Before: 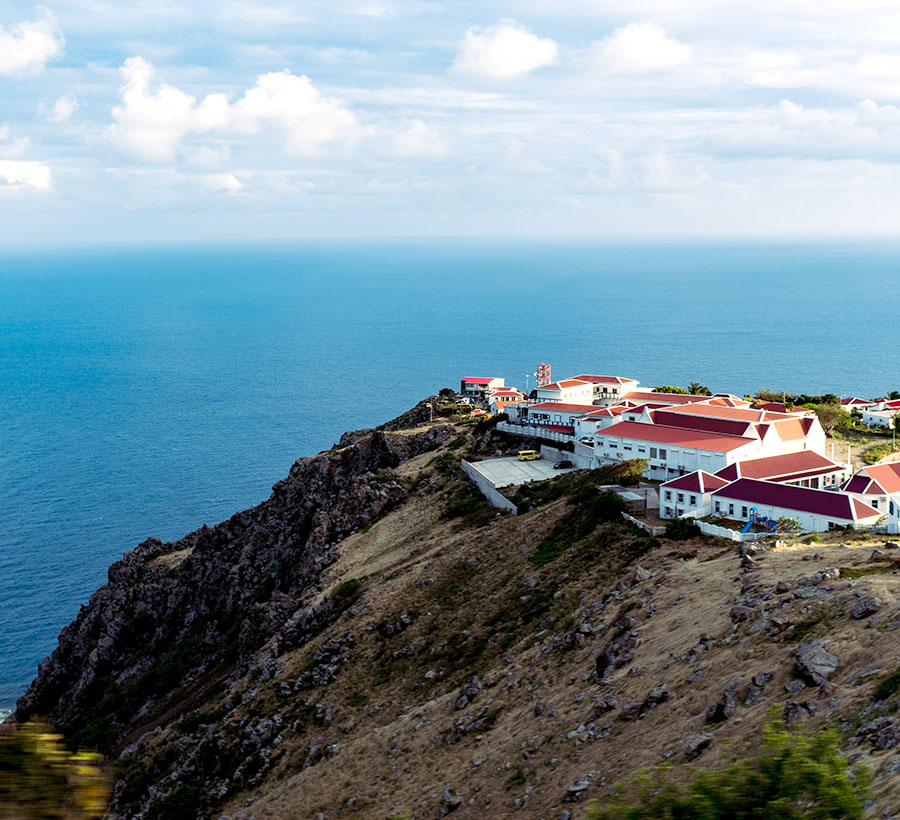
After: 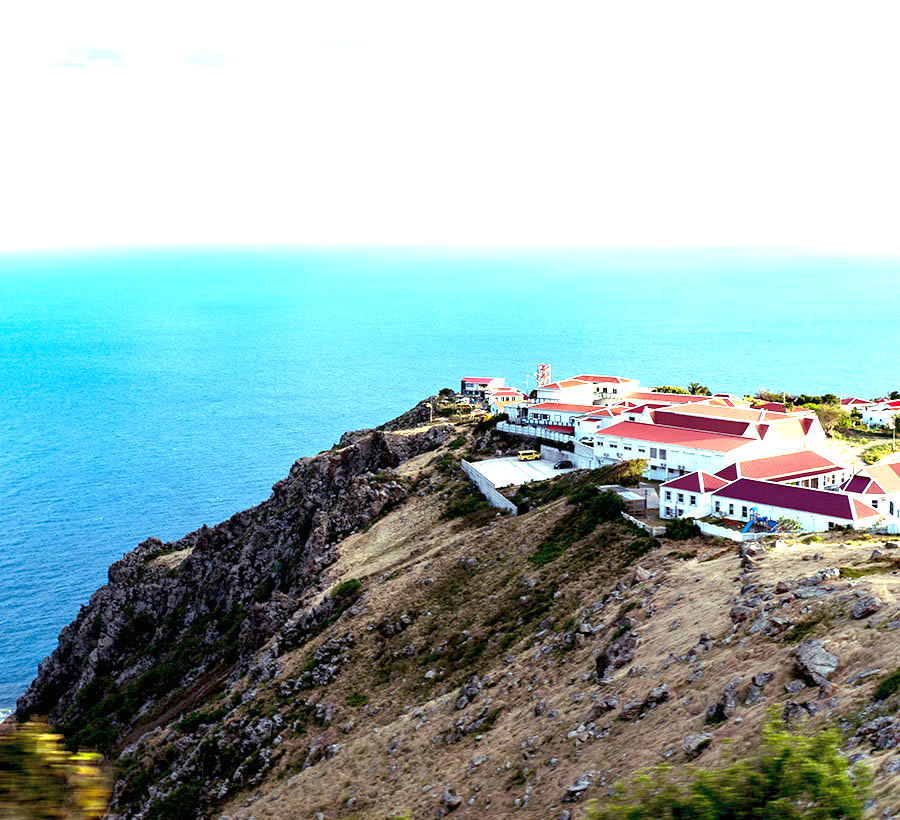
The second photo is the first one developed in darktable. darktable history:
exposure: black level correction 0, exposure 1.296 EV, compensate highlight preservation false
